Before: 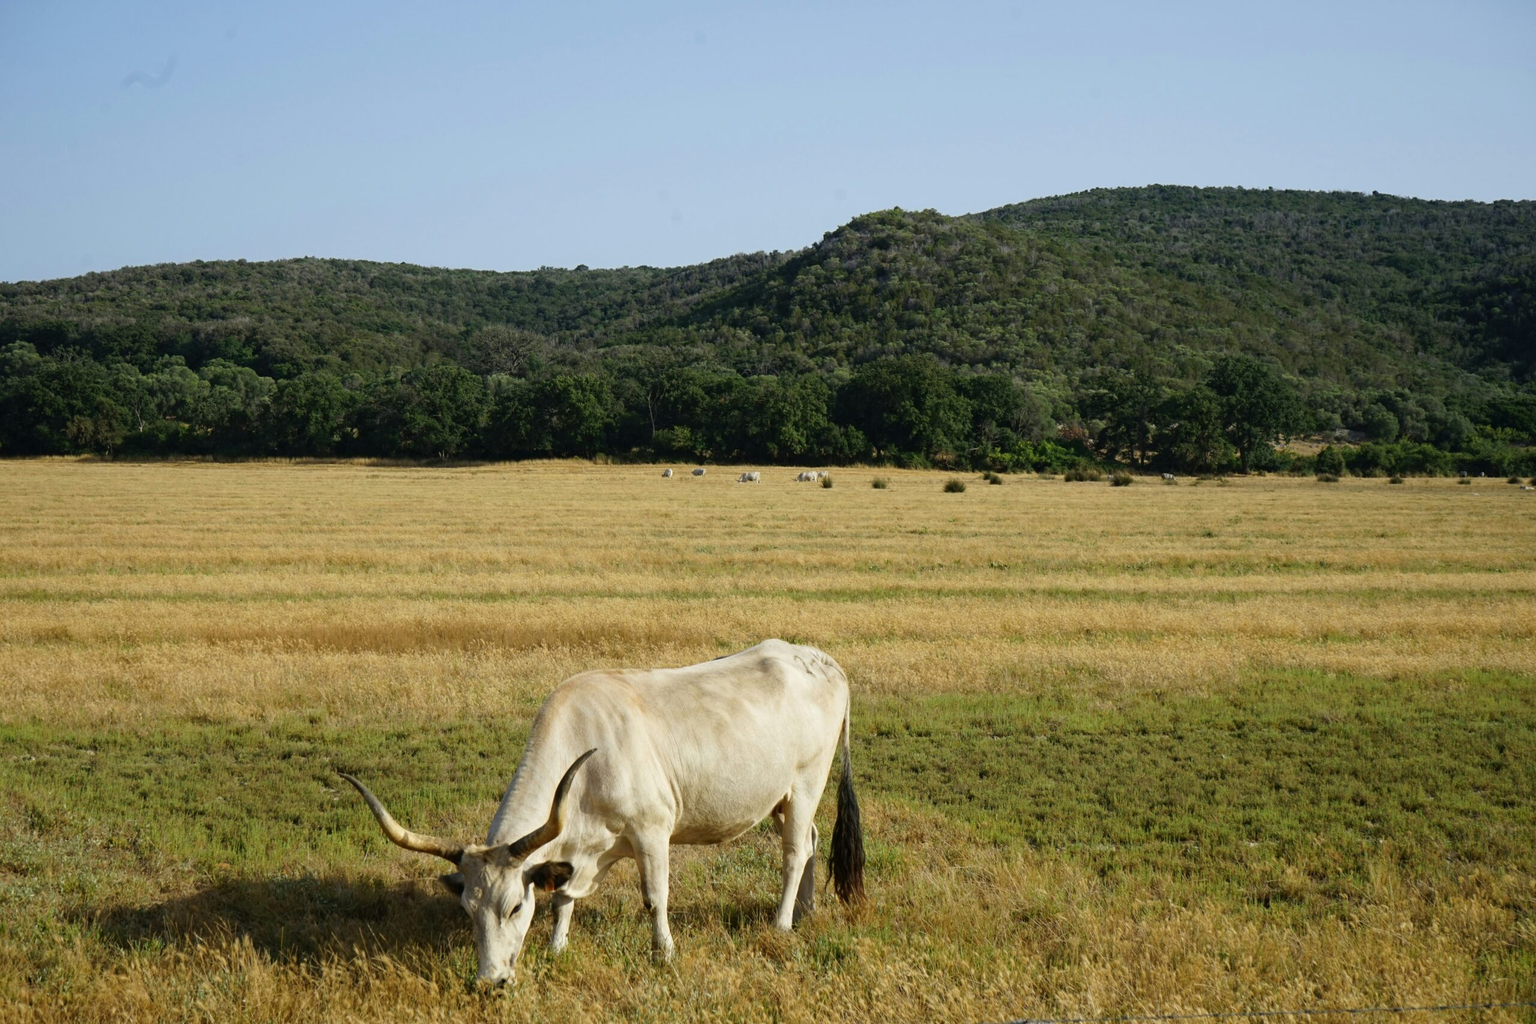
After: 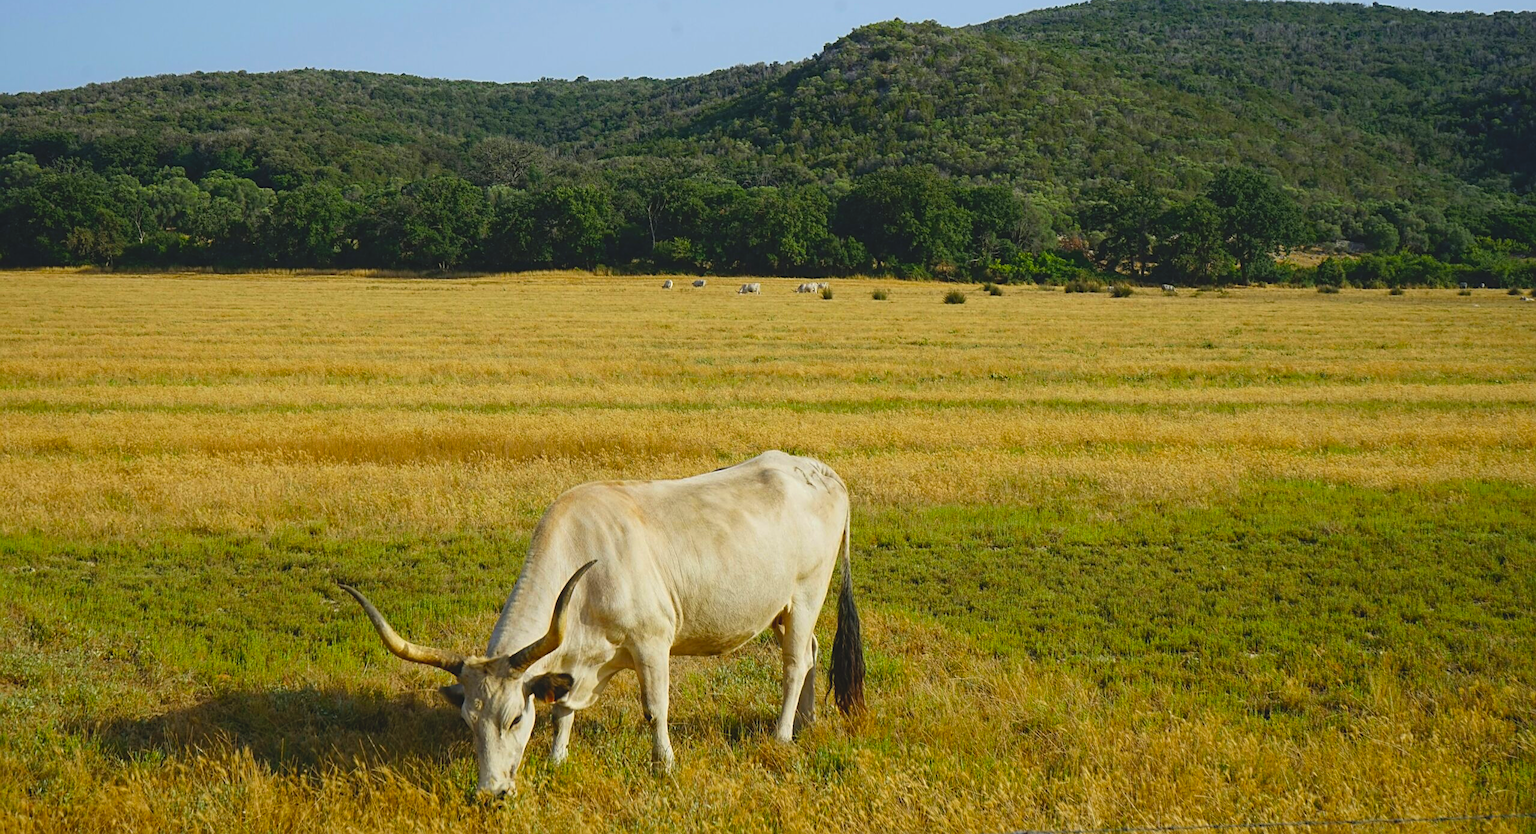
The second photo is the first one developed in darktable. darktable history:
exposure: compensate highlight preservation false
local contrast: highlights 100%, shadows 100%, detail 120%, midtone range 0.2
contrast brightness saturation: contrast -0.19, saturation 0.19
sharpen: on, module defaults
crop and rotate: top 18.507%
color balance rgb: linear chroma grading › global chroma 3.45%, perceptual saturation grading › global saturation 11.24%, perceptual brilliance grading › global brilliance 3.04%, global vibrance 2.8%
